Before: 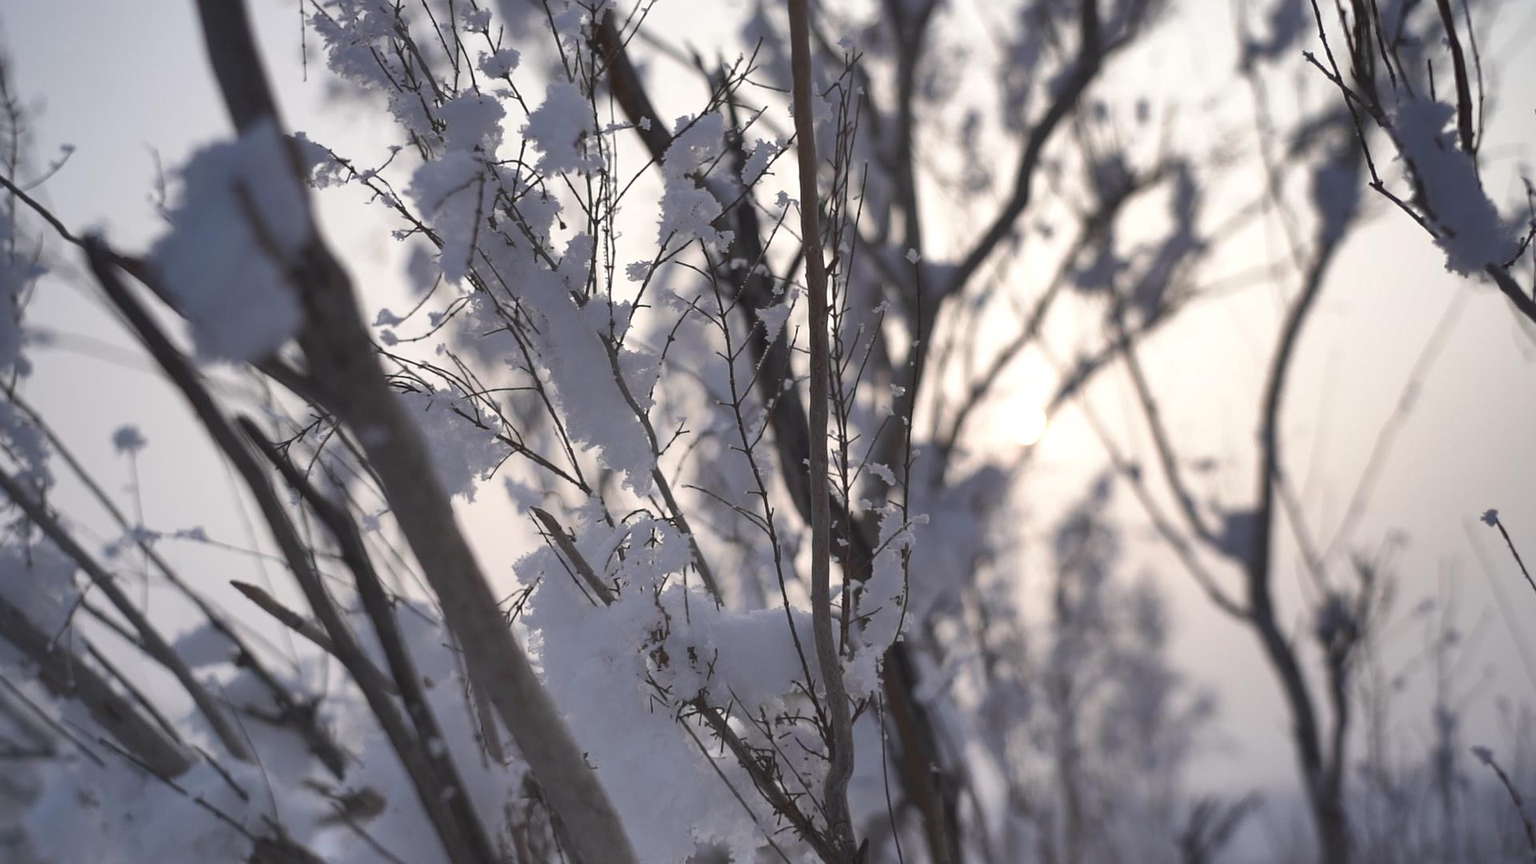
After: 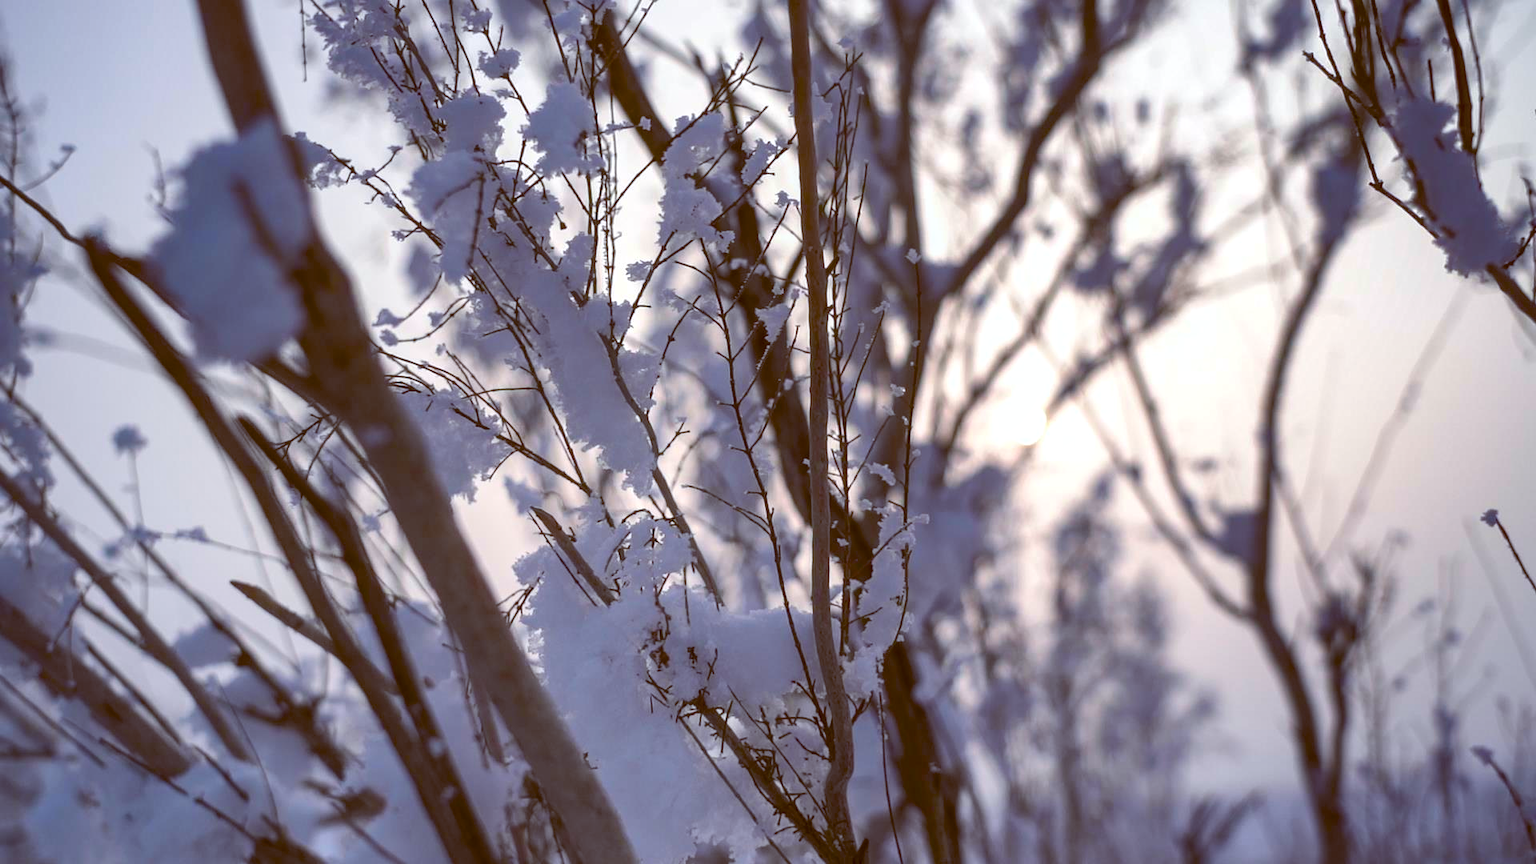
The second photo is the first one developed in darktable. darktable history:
color balance rgb: linear chroma grading › global chroma 13.3%, global vibrance 41.49%
color balance: lift [1, 1.015, 1.004, 0.985], gamma [1, 0.958, 0.971, 1.042], gain [1, 0.956, 0.977, 1.044]
local contrast: on, module defaults
